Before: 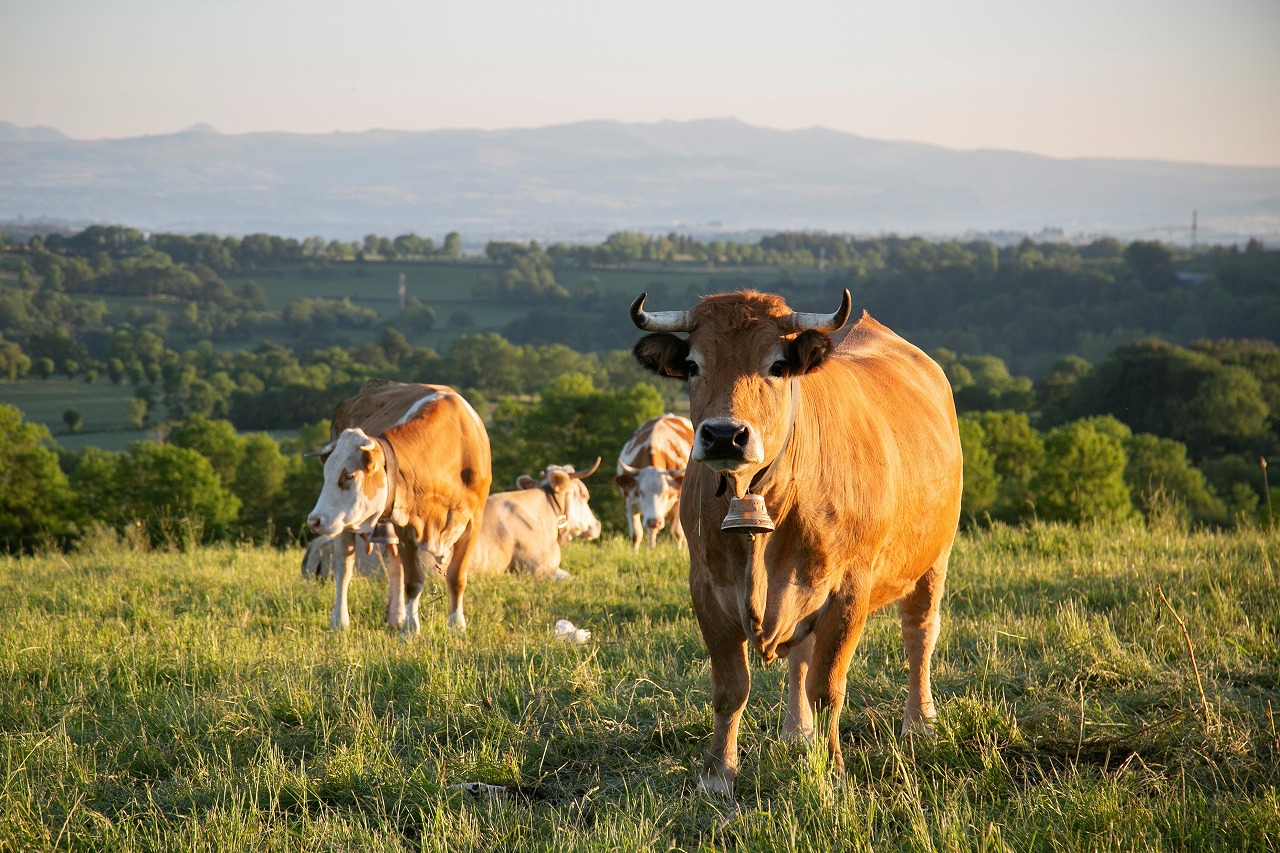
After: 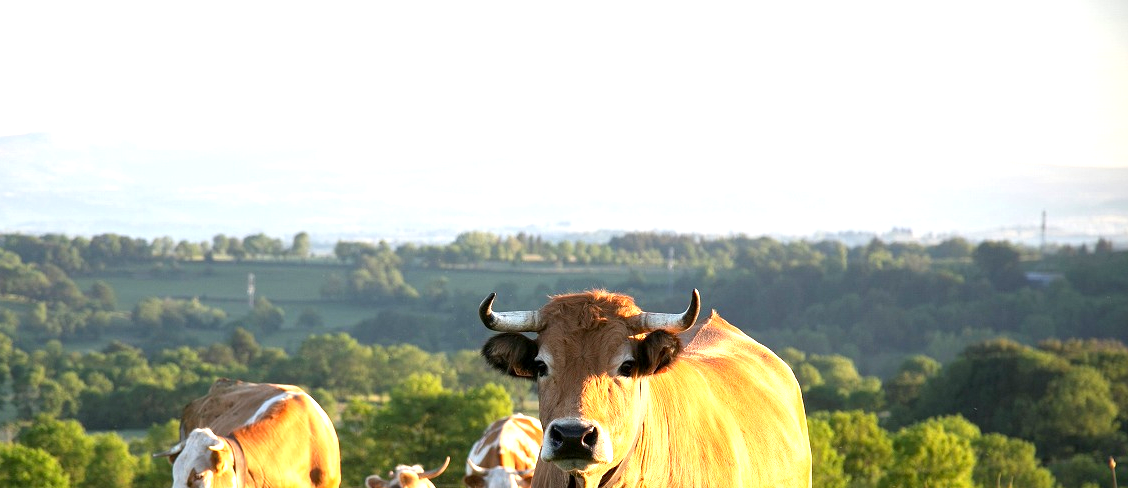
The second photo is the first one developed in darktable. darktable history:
crop and rotate: left 11.812%, bottom 42.776%
exposure: black level correction 0.001, exposure 1.05 EV, compensate exposure bias true, compensate highlight preservation false
